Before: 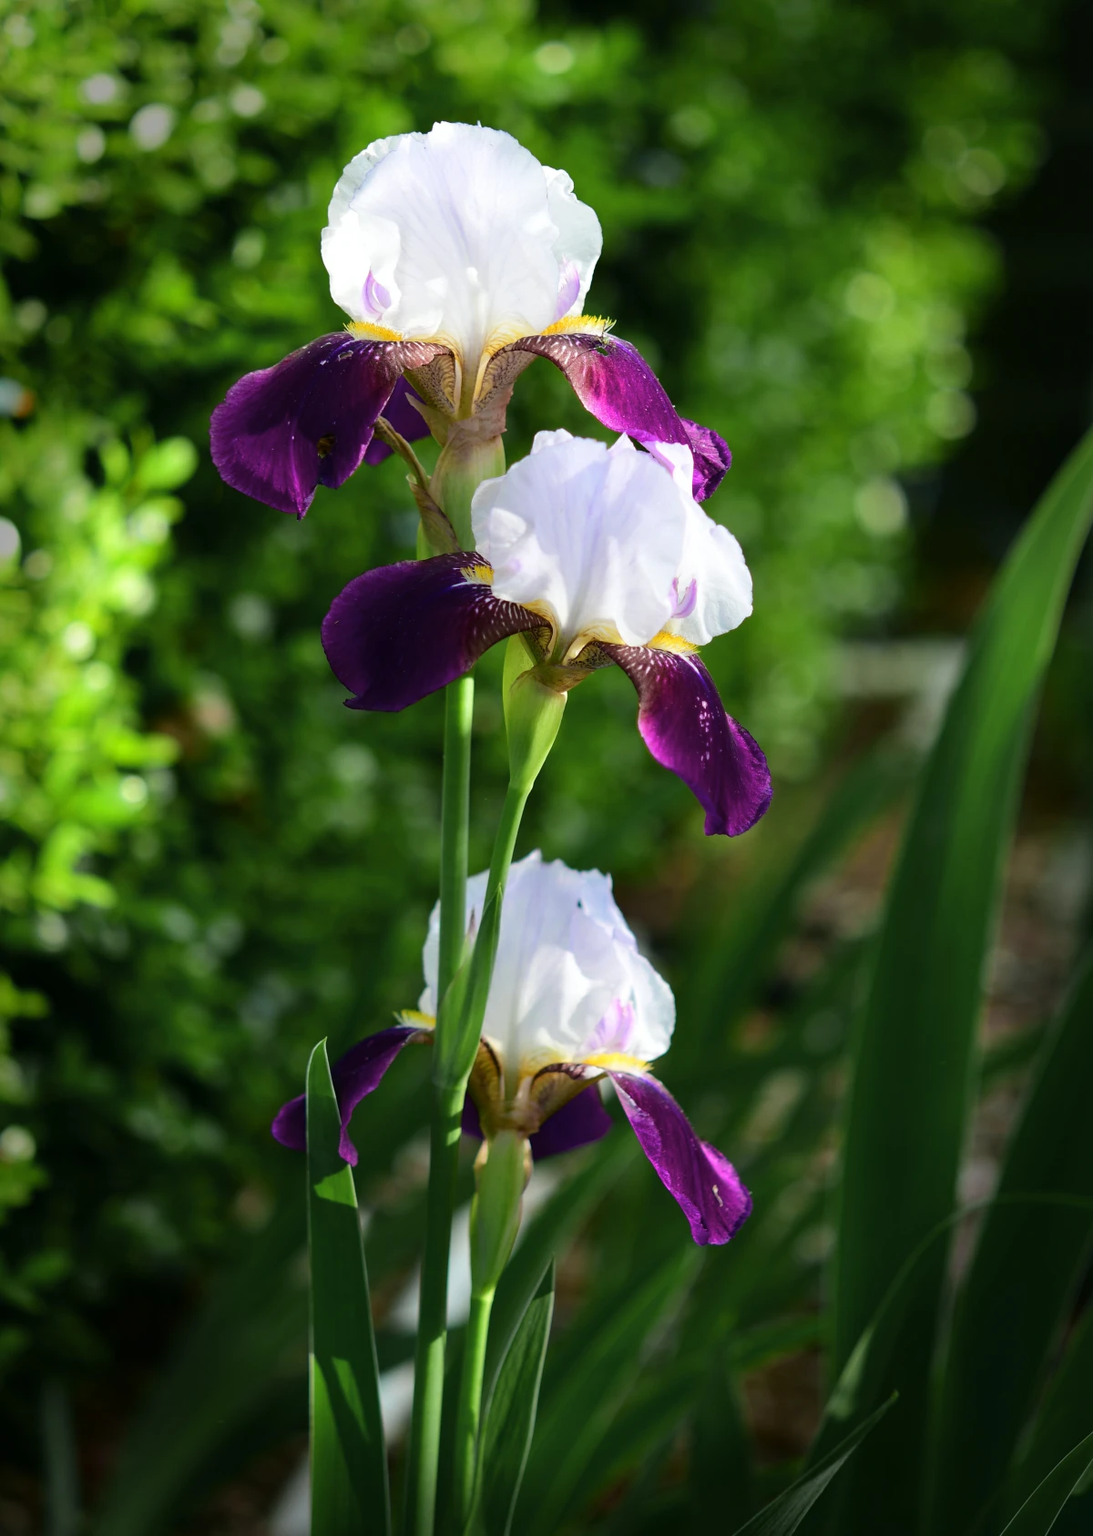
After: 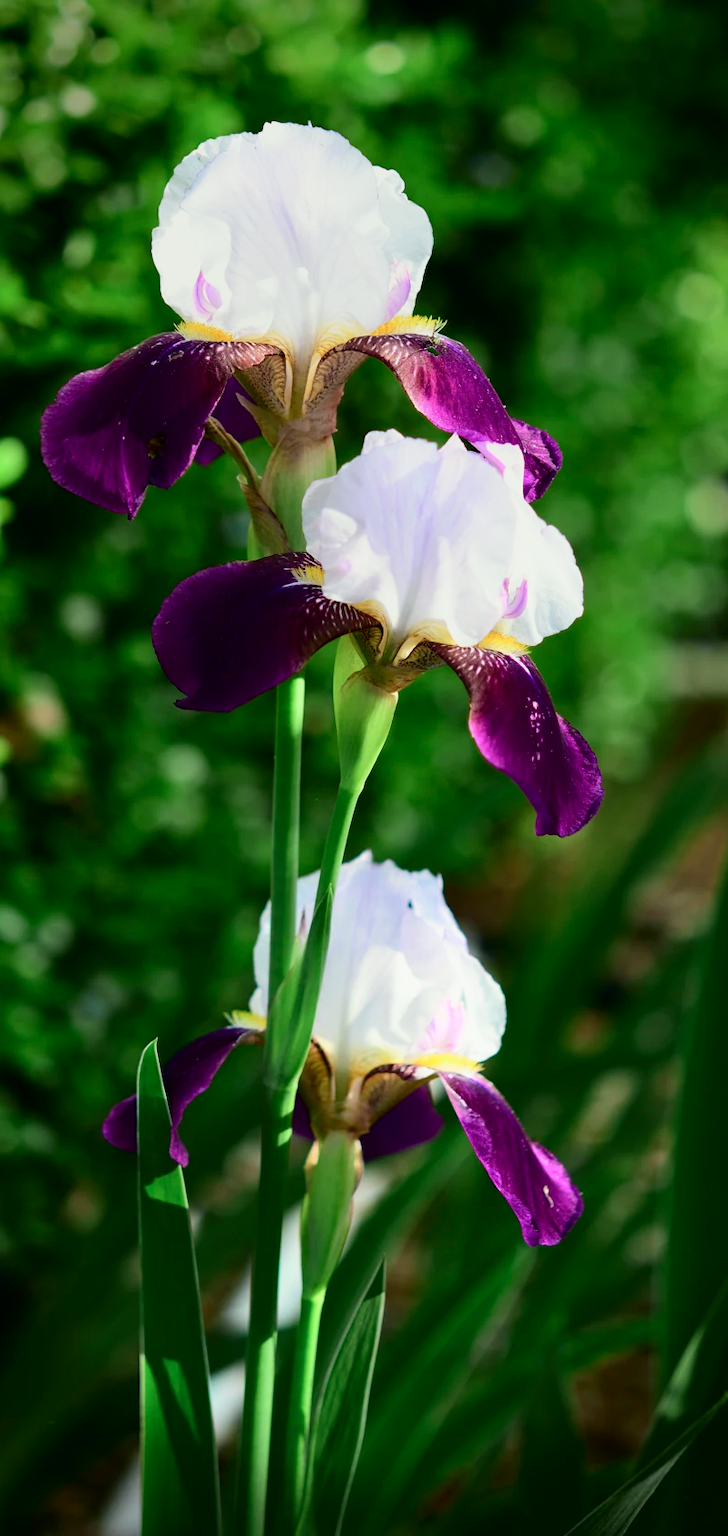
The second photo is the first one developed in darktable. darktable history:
split-toning: shadows › saturation 0.61, highlights › saturation 0.58, balance -28.74, compress 87.36%
graduated density: on, module defaults
crop and rotate: left 15.546%, right 17.787%
tone curve: curves: ch0 [(0, 0) (0.051, 0.03) (0.096, 0.071) (0.241, 0.247) (0.455, 0.525) (0.594, 0.697) (0.741, 0.845) (0.871, 0.933) (1, 0.984)]; ch1 [(0, 0) (0.1, 0.038) (0.318, 0.243) (0.399, 0.351) (0.478, 0.469) (0.499, 0.499) (0.534, 0.549) (0.565, 0.594) (0.601, 0.634) (0.666, 0.7) (1, 1)]; ch2 [(0, 0) (0.453, 0.45) (0.479, 0.483) (0.504, 0.499) (0.52, 0.519) (0.541, 0.559) (0.592, 0.612) (0.824, 0.815) (1, 1)], color space Lab, independent channels, preserve colors none
